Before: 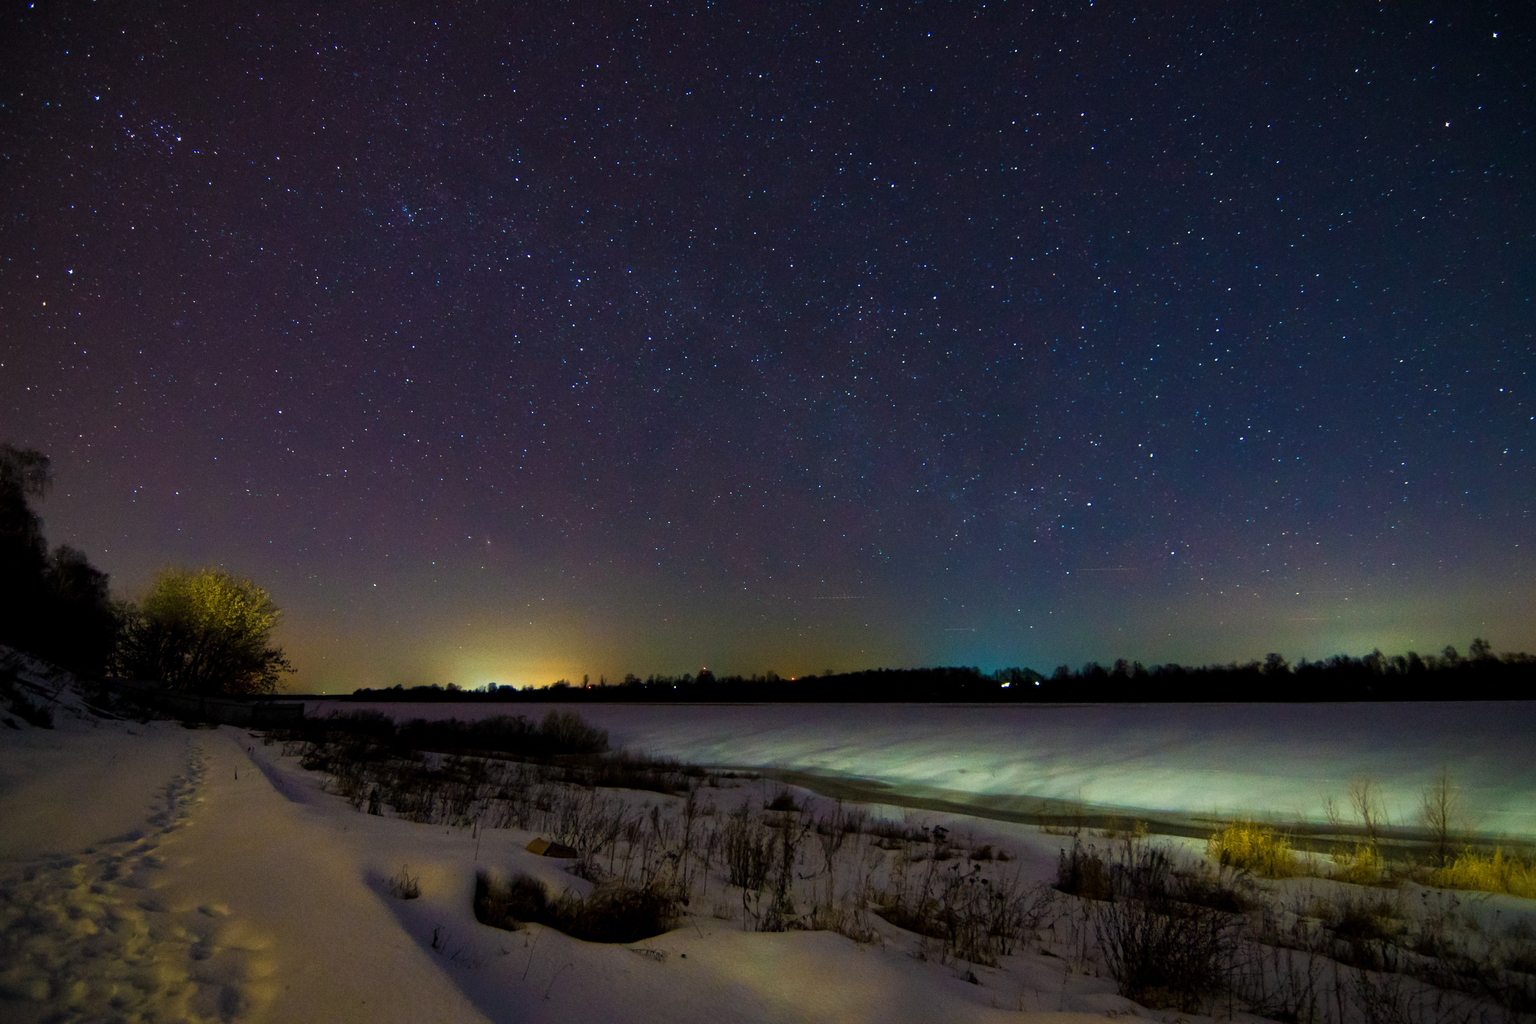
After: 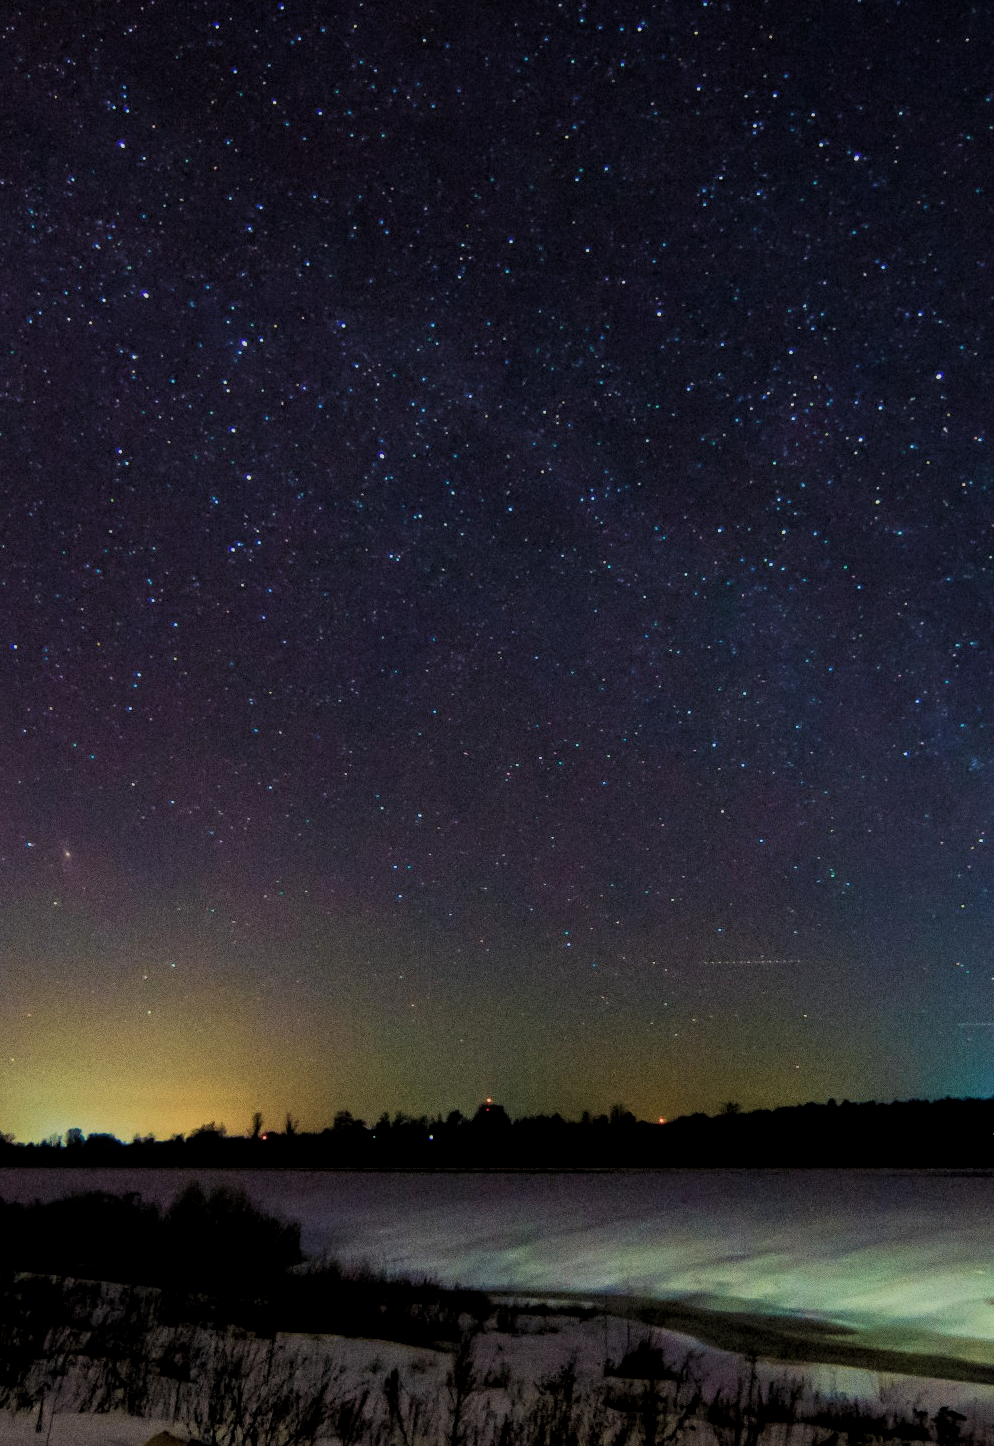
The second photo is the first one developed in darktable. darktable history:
crop and rotate: left 29.585%, top 10.257%, right 37.275%, bottom 17.417%
local contrast: detail 130%
contrast brightness saturation: saturation -0.058
velvia: on, module defaults
filmic rgb: black relative exposure -7.23 EV, white relative exposure 5.37 EV, hardness 3.03, add noise in highlights 0.001, color science v3 (2019), use custom middle-gray values true, contrast in highlights soft
